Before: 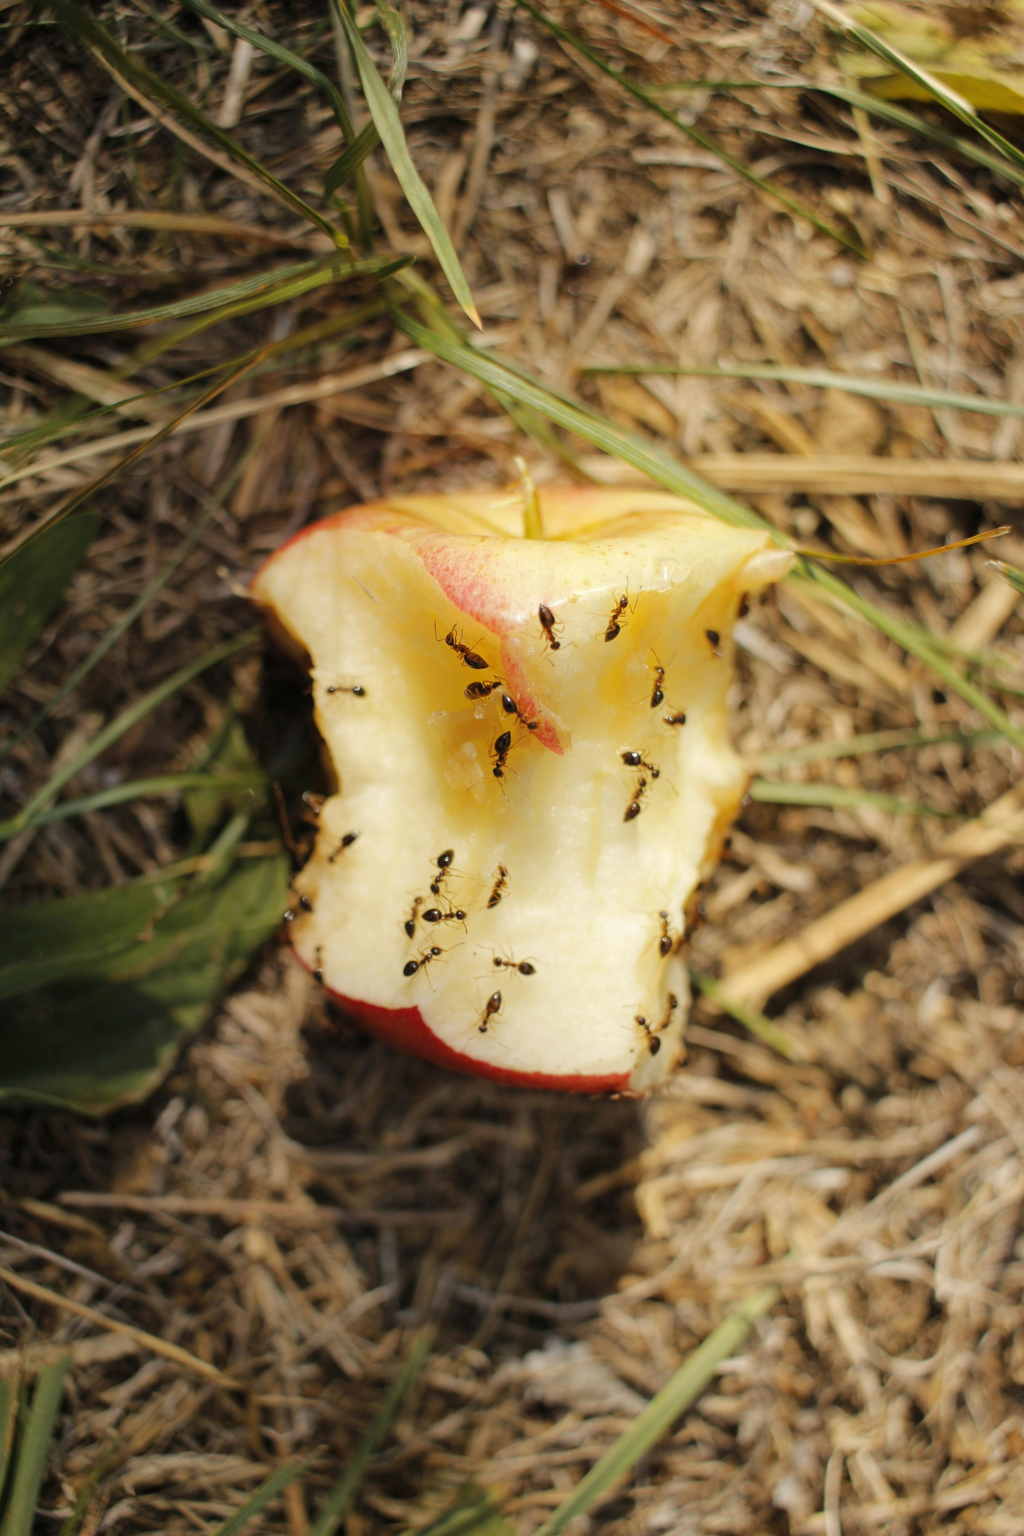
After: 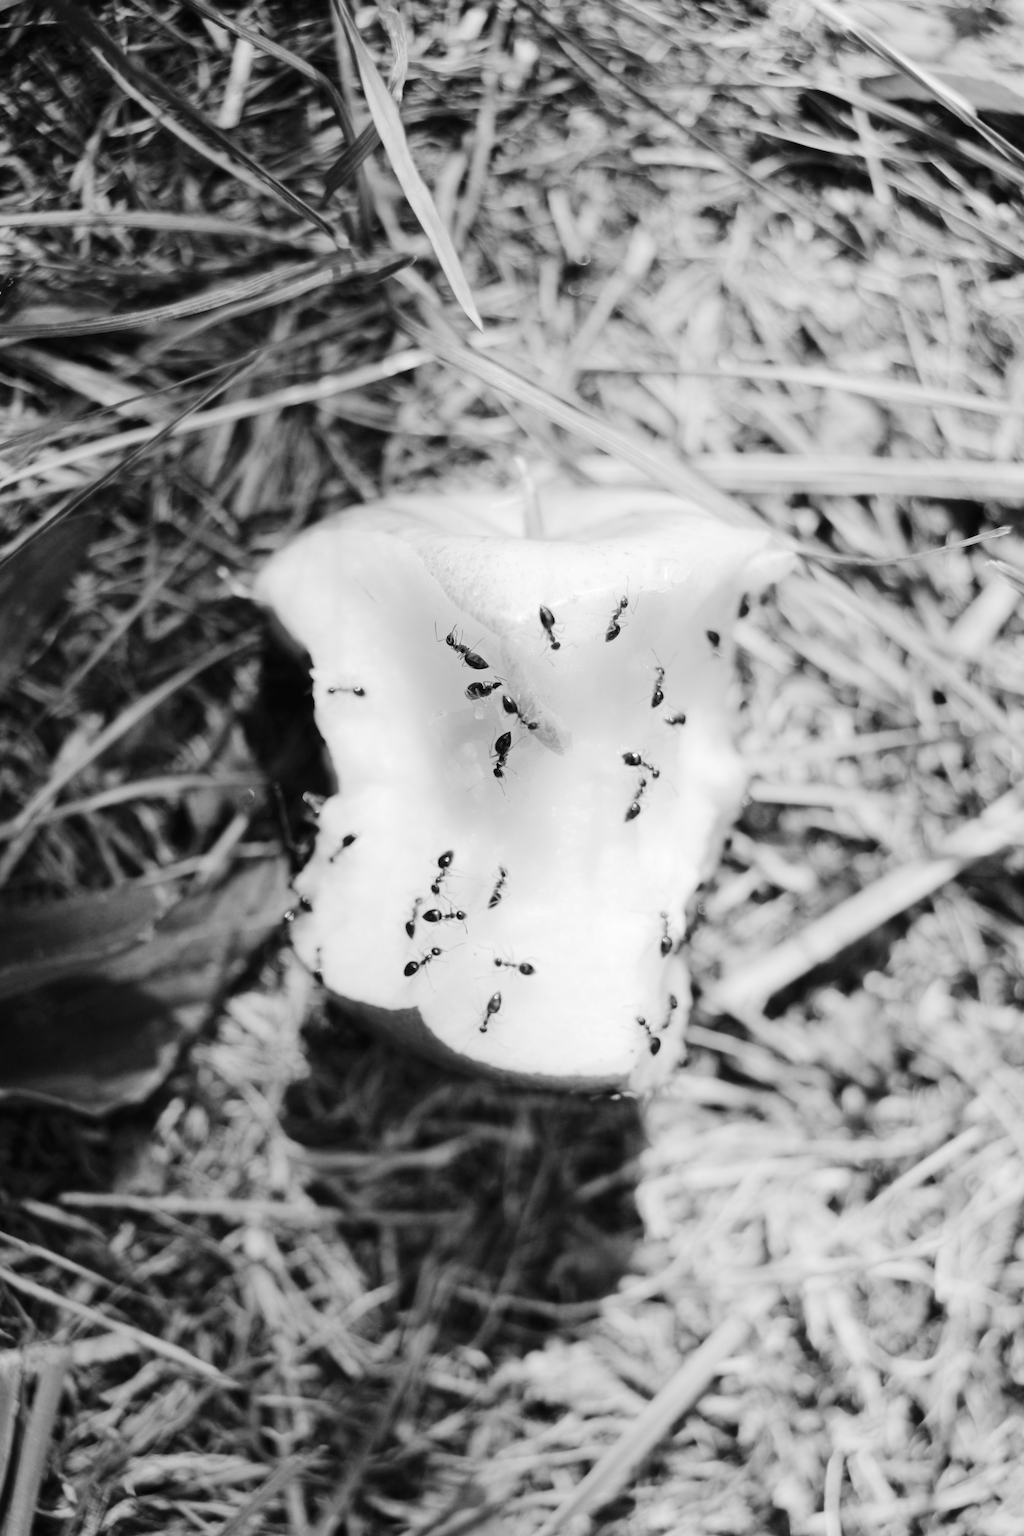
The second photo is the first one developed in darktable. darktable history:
monochrome: on, module defaults
tone curve: curves: ch0 [(0, 0) (0.004, 0) (0.133, 0.071) (0.341, 0.453) (0.839, 0.922) (1, 1)], color space Lab, linked channels, preserve colors none
white balance: red 1.066, blue 1.119
color balance rgb: shadows lift › chroma 2%, shadows lift › hue 219.6°, power › hue 313.2°, highlights gain › chroma 3%, highlights gain › hue 75.6°, global offset › luminance 0.5%, perceptual saturation grading › global saturation 15.33%, perceptual saturation grading › highlights -19.33%, perceptual saturation grading › shadows 20%, global vibrance 20%
color correction: highlights a* 4.02, highlights b* 4.98, shadows a* -7.55, shadows b* 4.98
